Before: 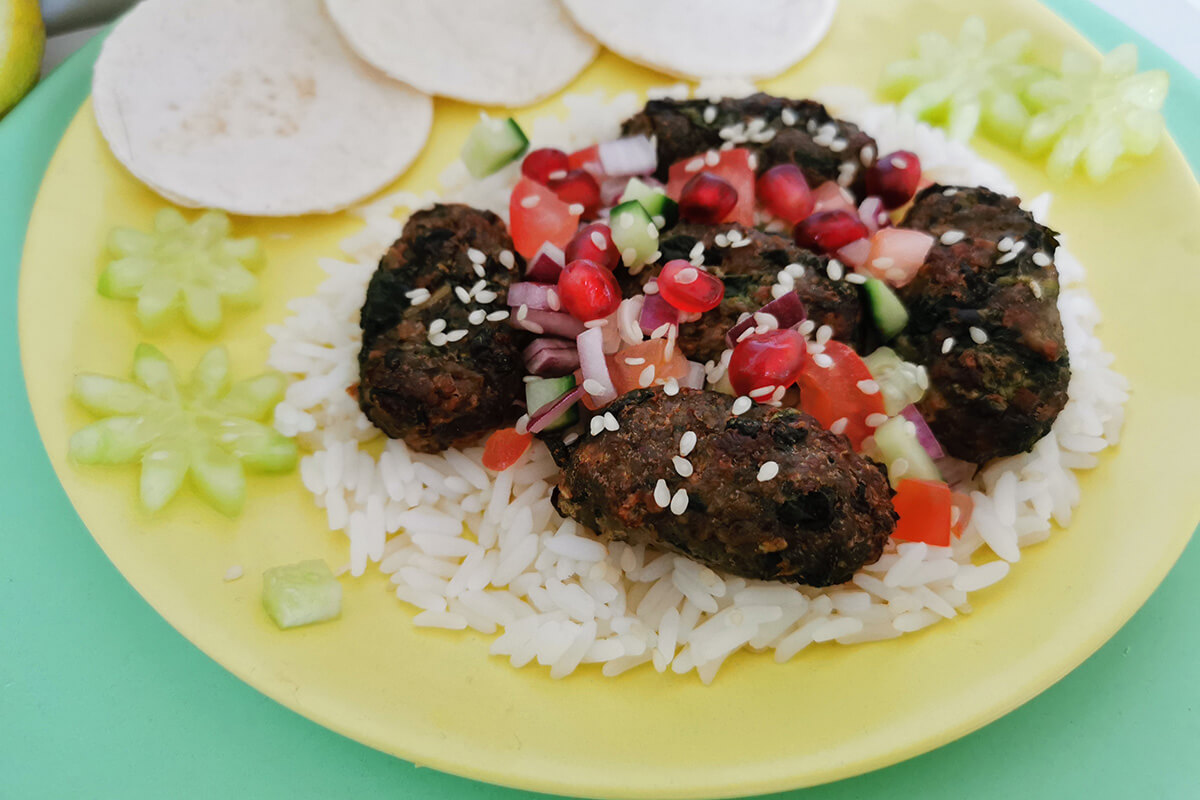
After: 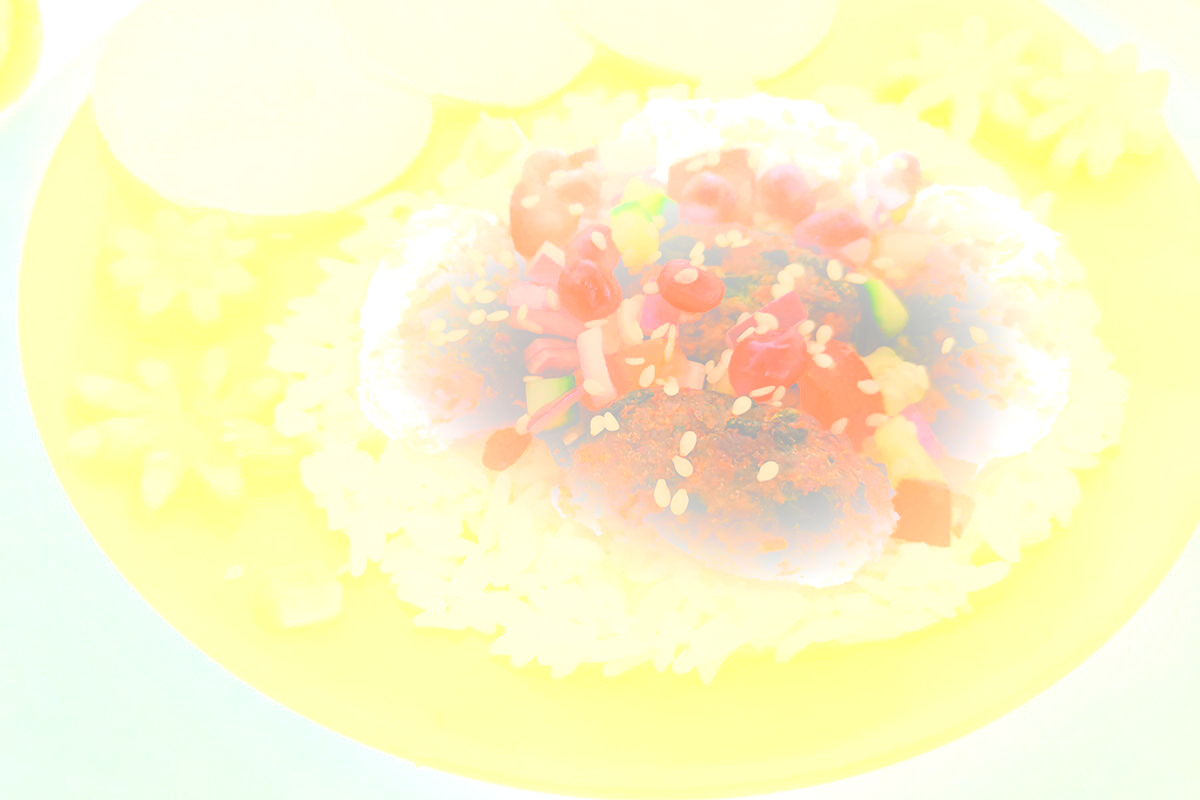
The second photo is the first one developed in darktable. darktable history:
bloom: size 25%, threshold 5%, strength 90%
white balance: red 1.123, blue 0.83
